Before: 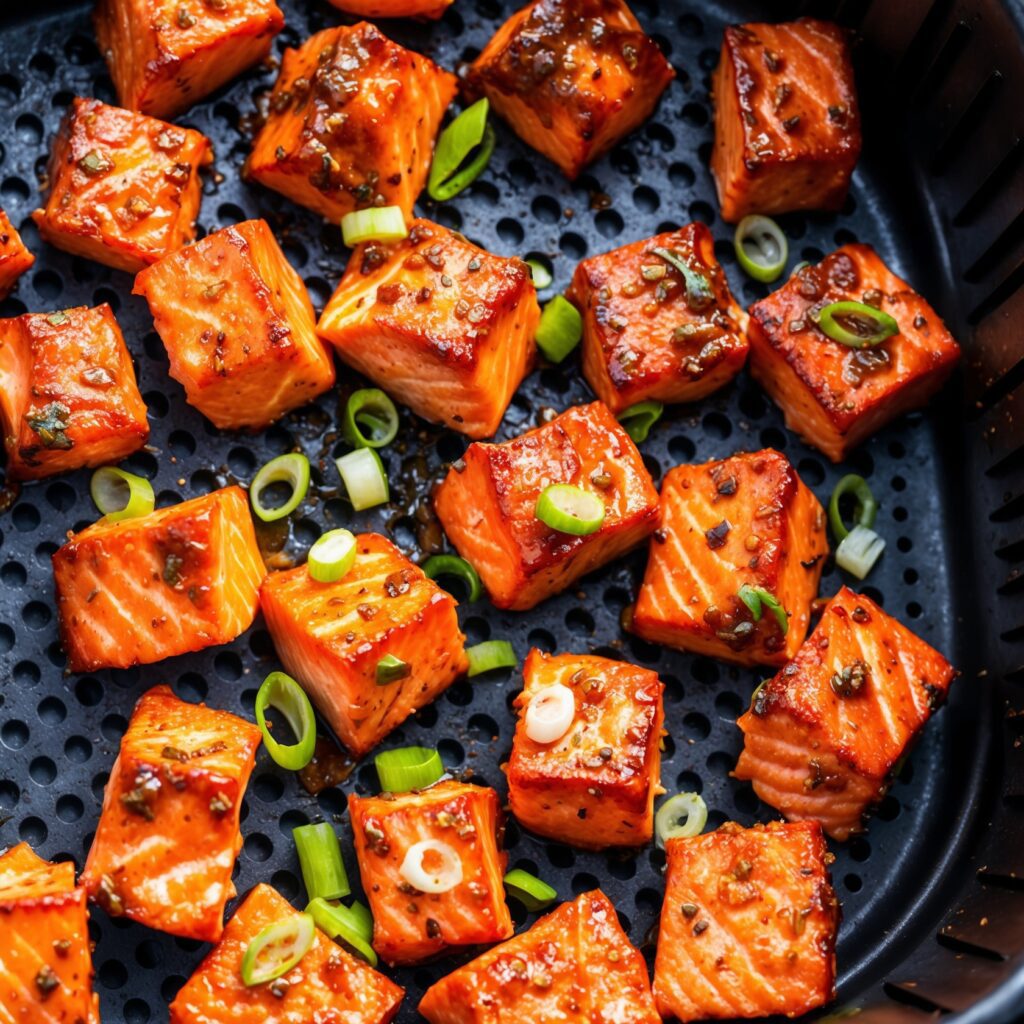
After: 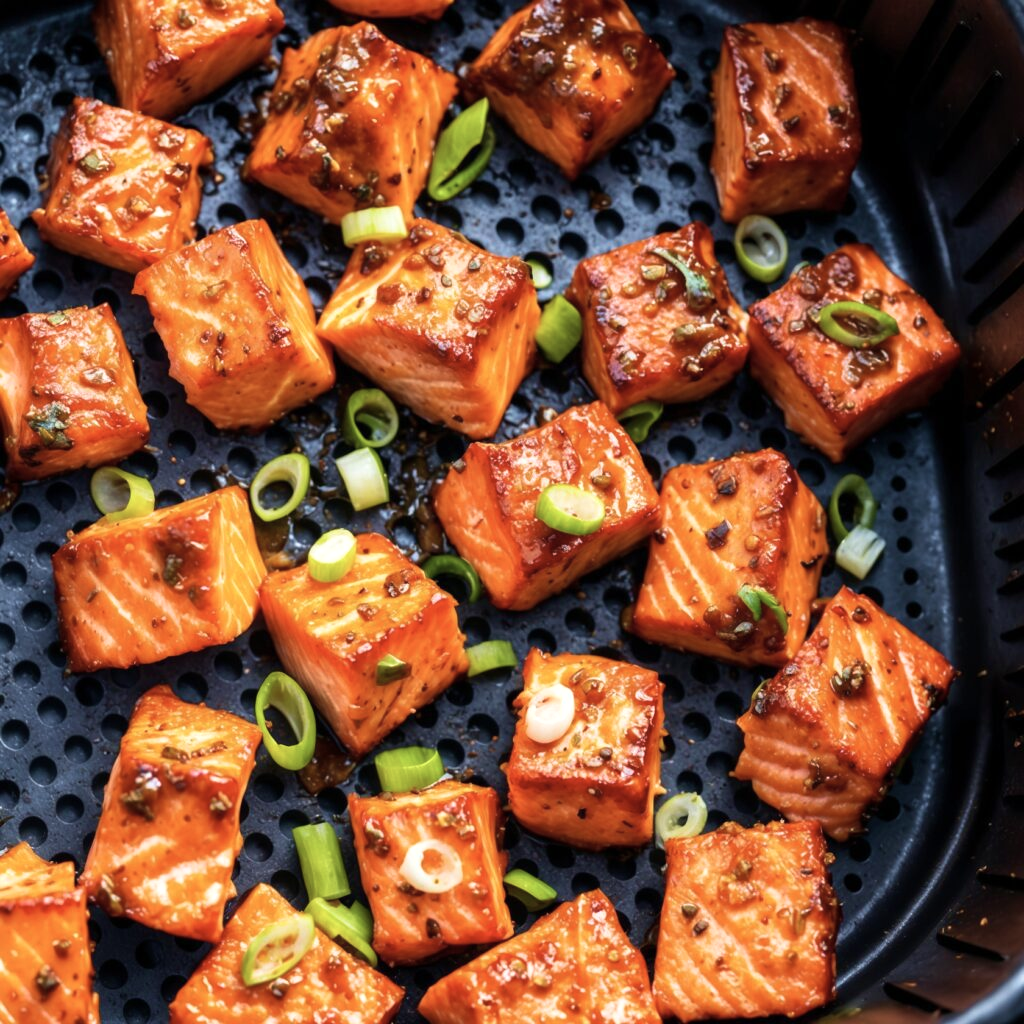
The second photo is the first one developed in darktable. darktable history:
shadows and highlights: shadows -11.98, white point adjustment 3.98, highlights 27.77
velvia: strength 28.92%
color correction: highlights b* -0.008, saturation 0.845
